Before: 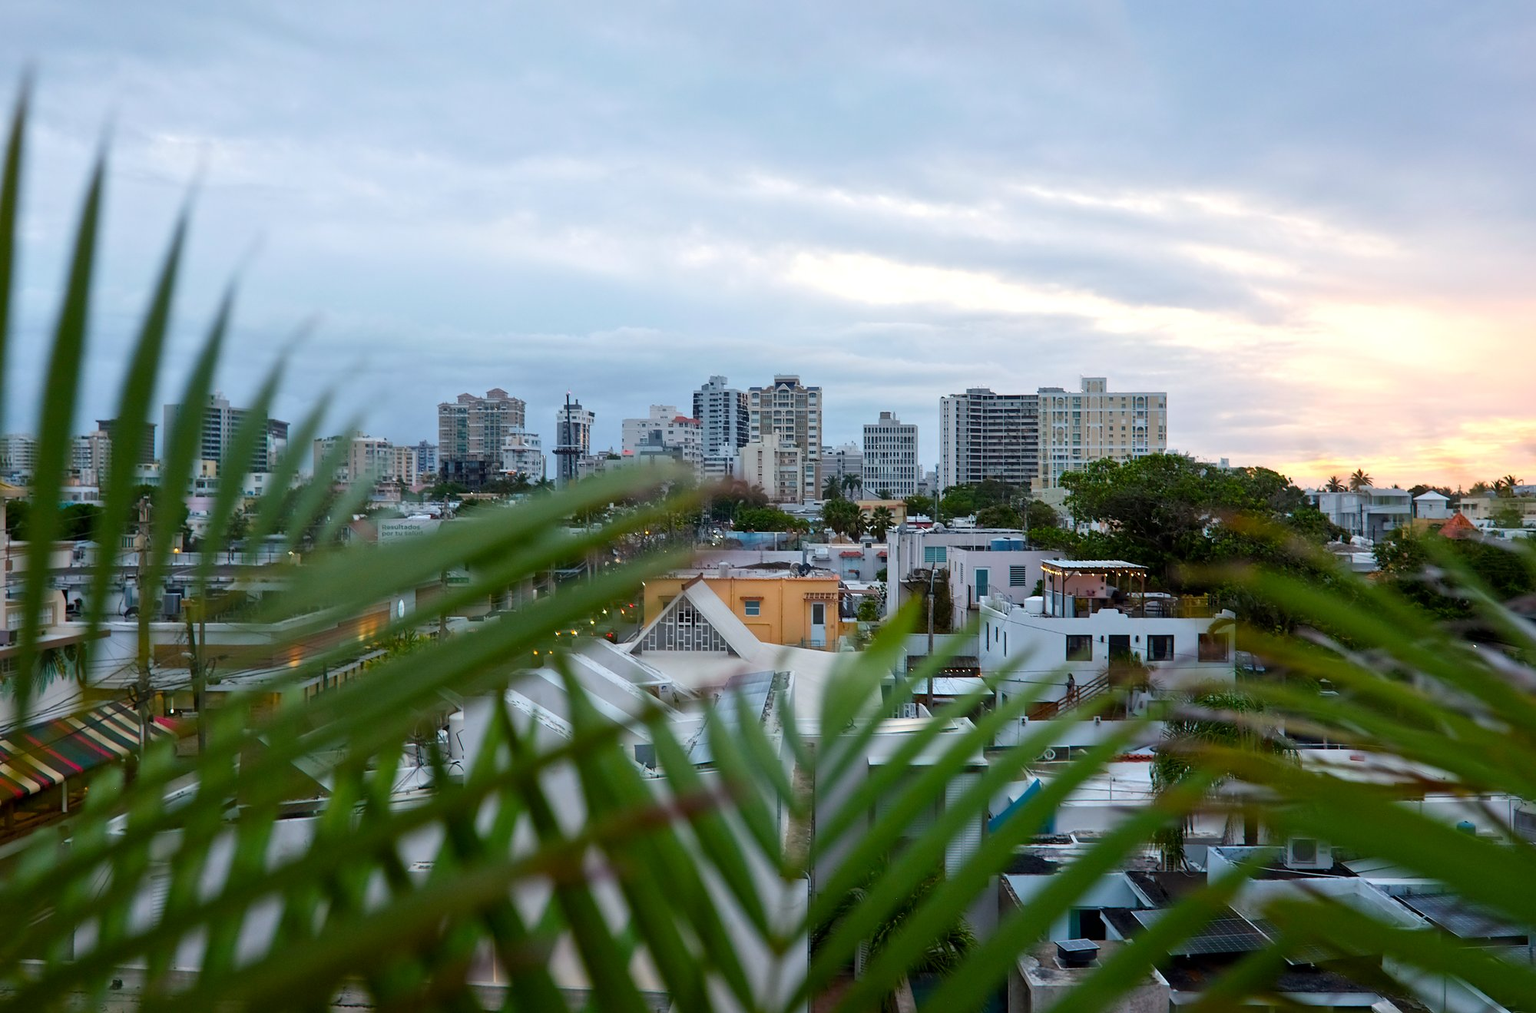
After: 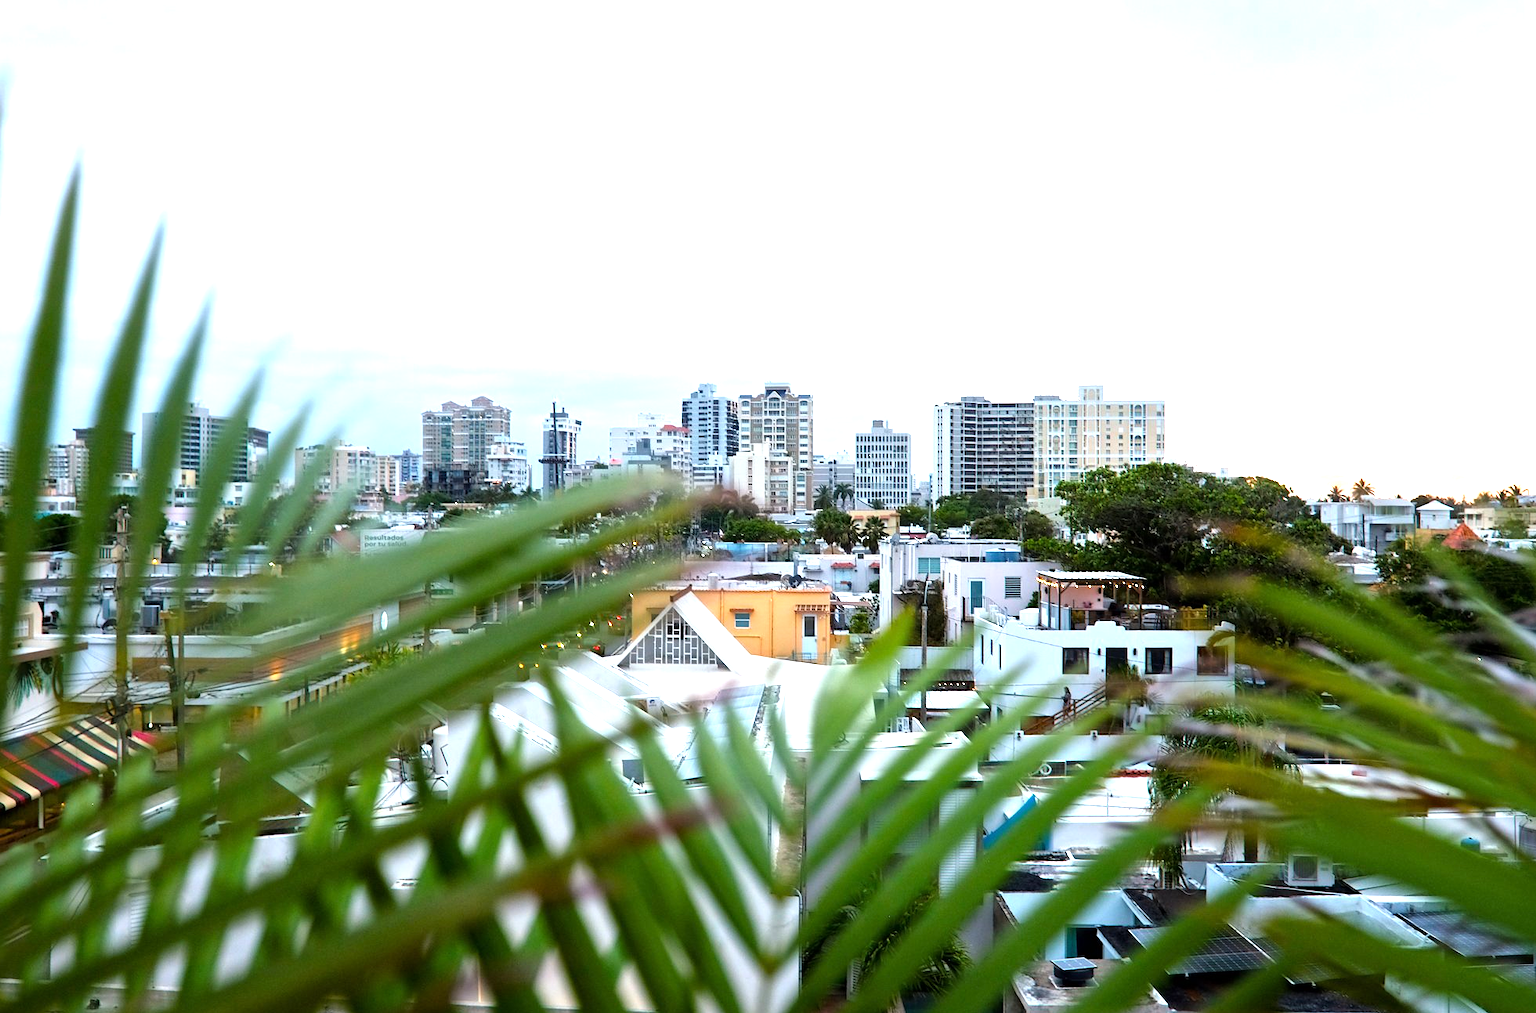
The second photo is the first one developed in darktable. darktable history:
exposure: exposure 0.373 EV, compensate exposure bias true, compensate highlight preservation false
crop: left 1.646%, right 0.281%, bottom 1.852%
tone equalizer: -8 EV -0.778 EV, -7 EV -0.669 EV, -6 EV -0.606 EV, -5 EV -0.395 EV, -3 EV 0.378 EV, -2 EV 0.6 EV, -1 EV 0.692 EV, +0 EV 0.765 EV
